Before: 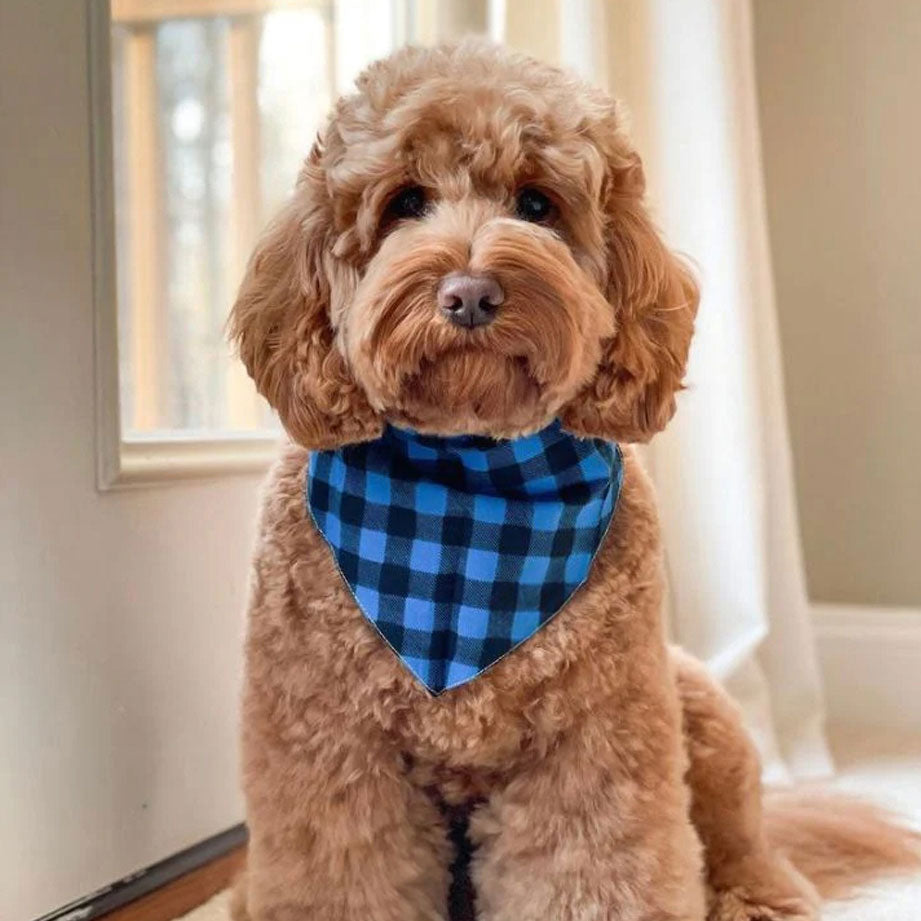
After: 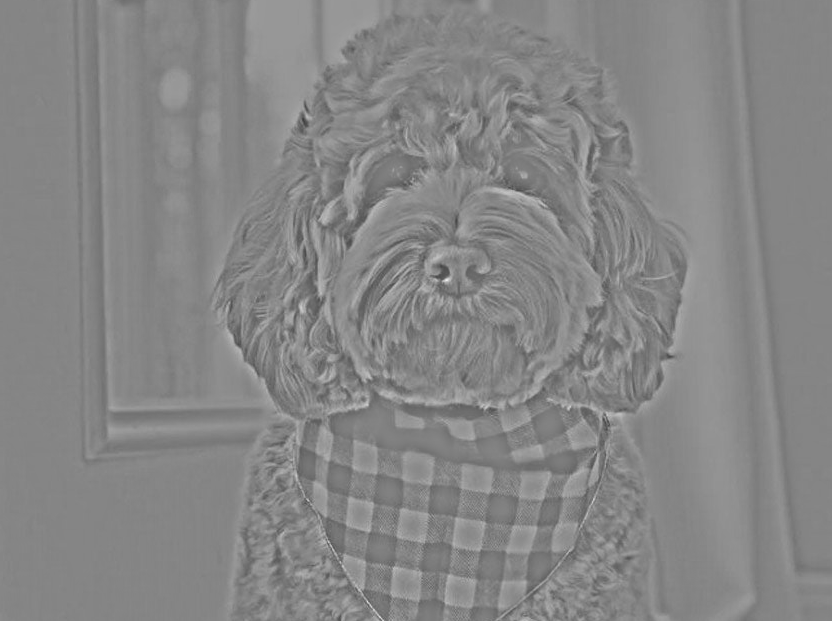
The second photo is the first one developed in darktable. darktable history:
highpass: sharpness 25.84%, contrast boost 14.94%
color contrast: green-magenta contrast 1.12, blue-yellow contrast 1.95, unbound 0
tone equalizer: -8 EV -0.417 EV, -7 EV -0.389 EV, -6 EV -0.333 EV, -5 EV -0.222 EV, -3 EV 0.222 EV, -2 EV 0.333 EV, -1 EV 0.389 EV, +0 EV 0.417 EV, edges refinement/feathering 500, mask exposure compensation -1.25 EV, preserve details no
white balance: red 0.871, blue 1.249
crop: left 1.509%, top 3.452%, right 7.696%, bottom 28.452%
color balance rgb: perceptual saturation grading › global saturation 25%, perceptual saturation grading › highlights -50%, perceptual saturation grading › shadows 30%, perceptual brilliance grading › global brilliance 12%, global vibrance 20%
